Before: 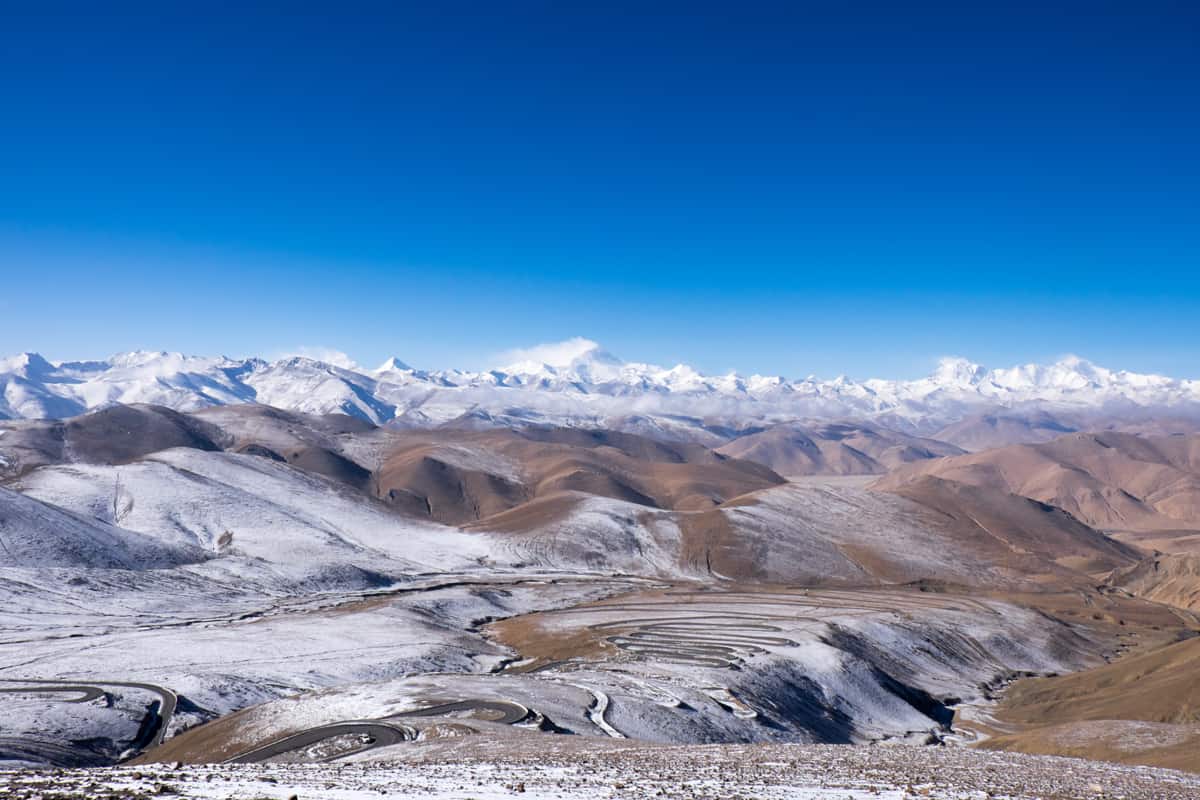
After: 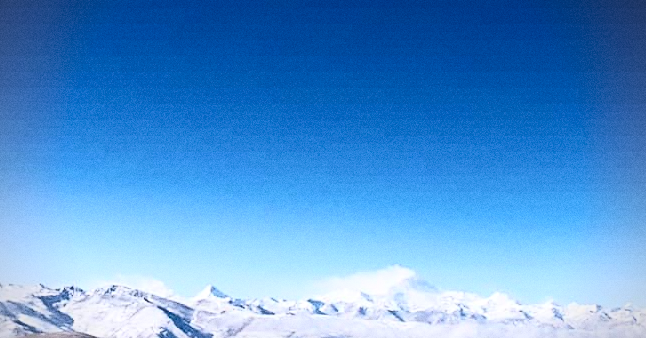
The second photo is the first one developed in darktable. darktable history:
crop: left 15.306%, top 9.065%, right 30.789%, bottom 48.638%
sharpen: on, module defaults
vignetting: on, module defaults
grain: coarseness 7.08 ISO, strength 21.67%, mid-tones bias 59.58%
contrast brightness saturation: contrast 0.39, brightness 0.1
